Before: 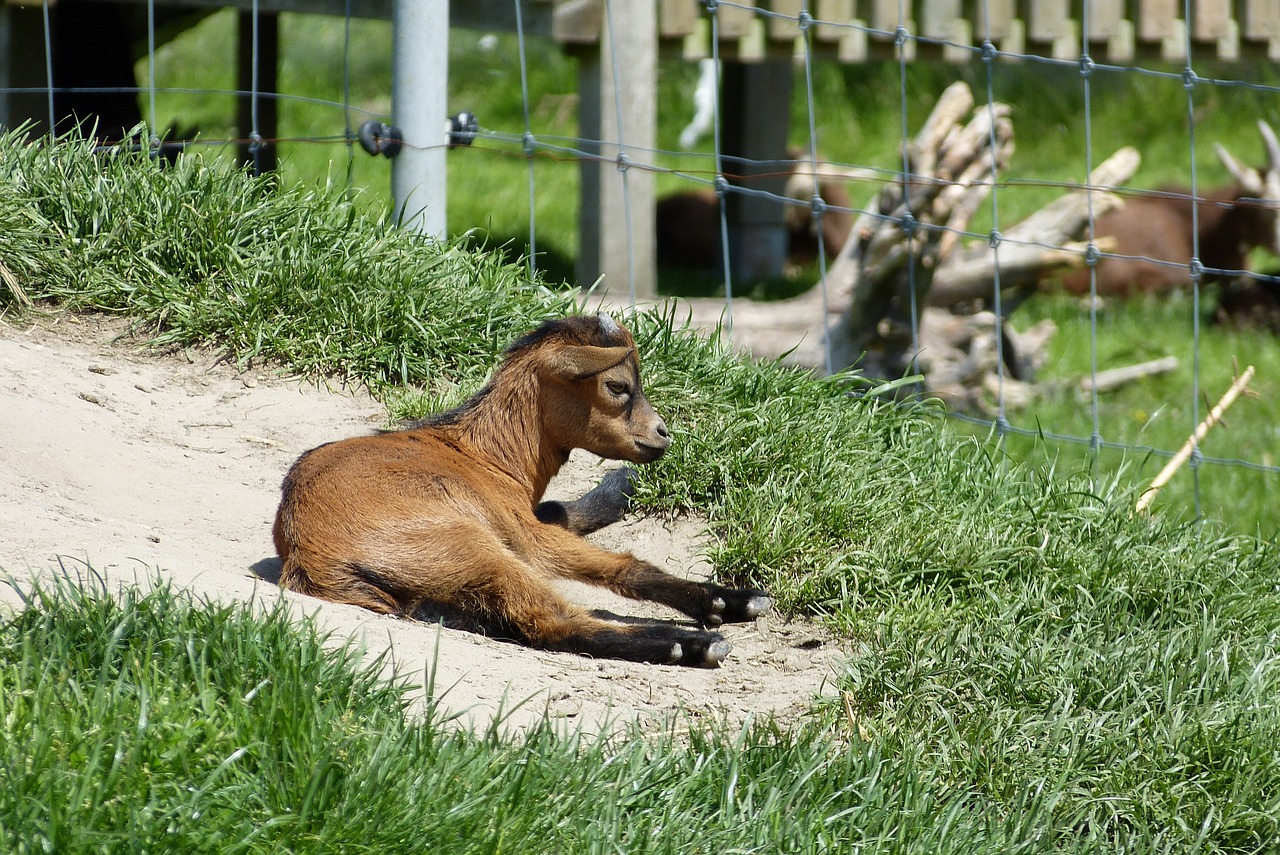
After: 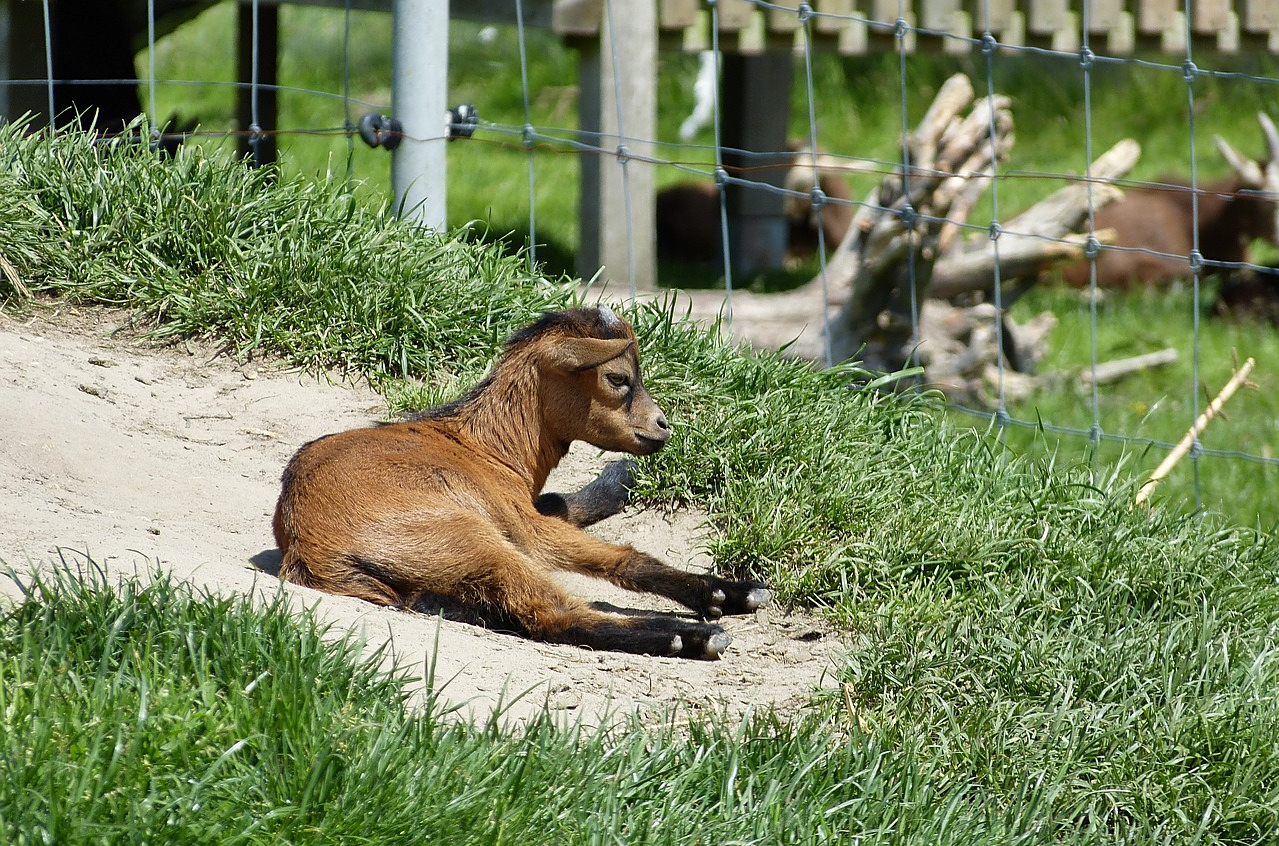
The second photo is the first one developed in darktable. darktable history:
crop: top 1.049%, right 0.001%
sharpen: amount 0.2
shadows and highlights: low approximation 0.01, soften with gaussian
